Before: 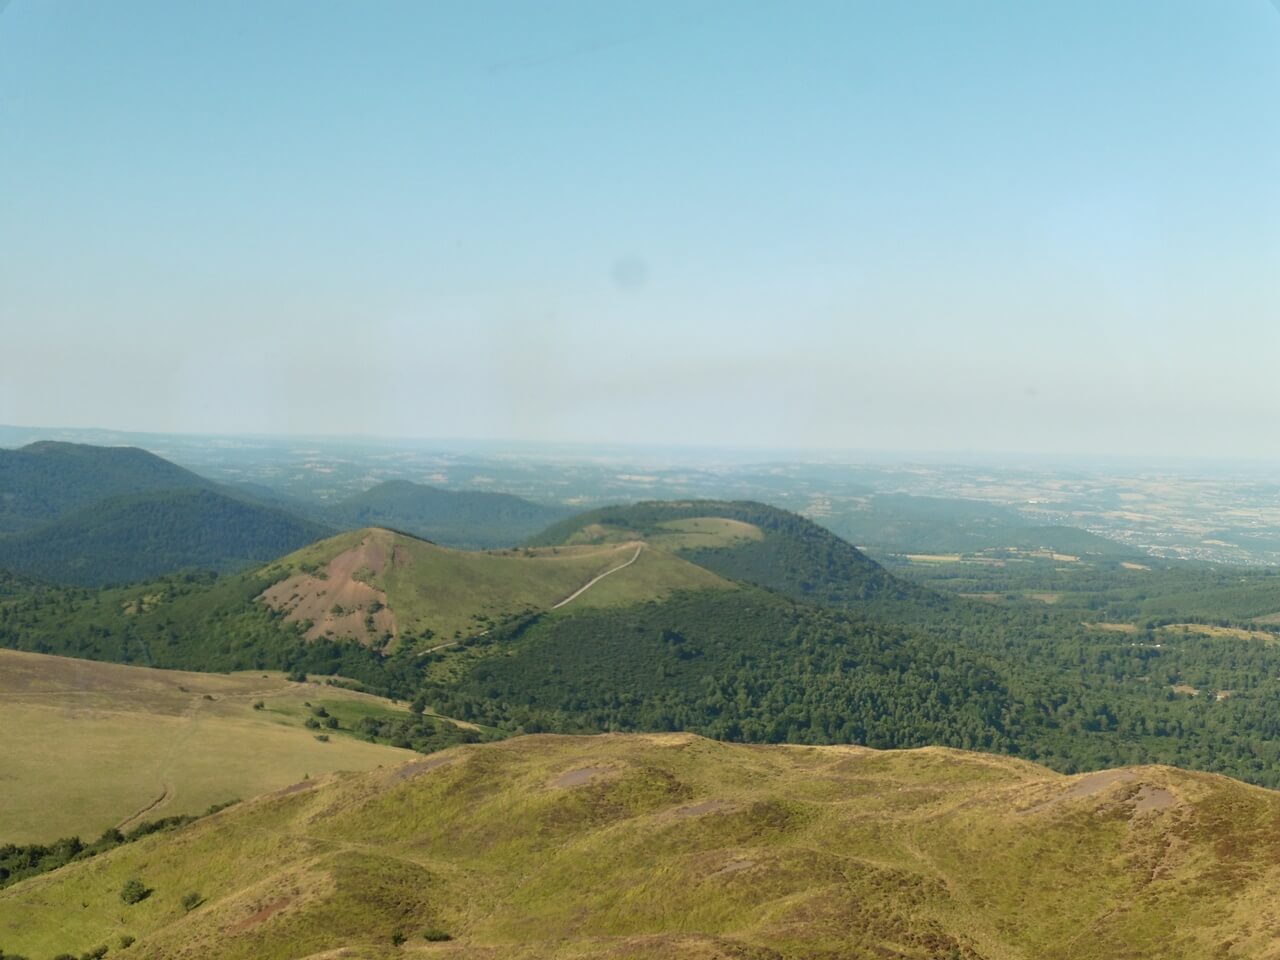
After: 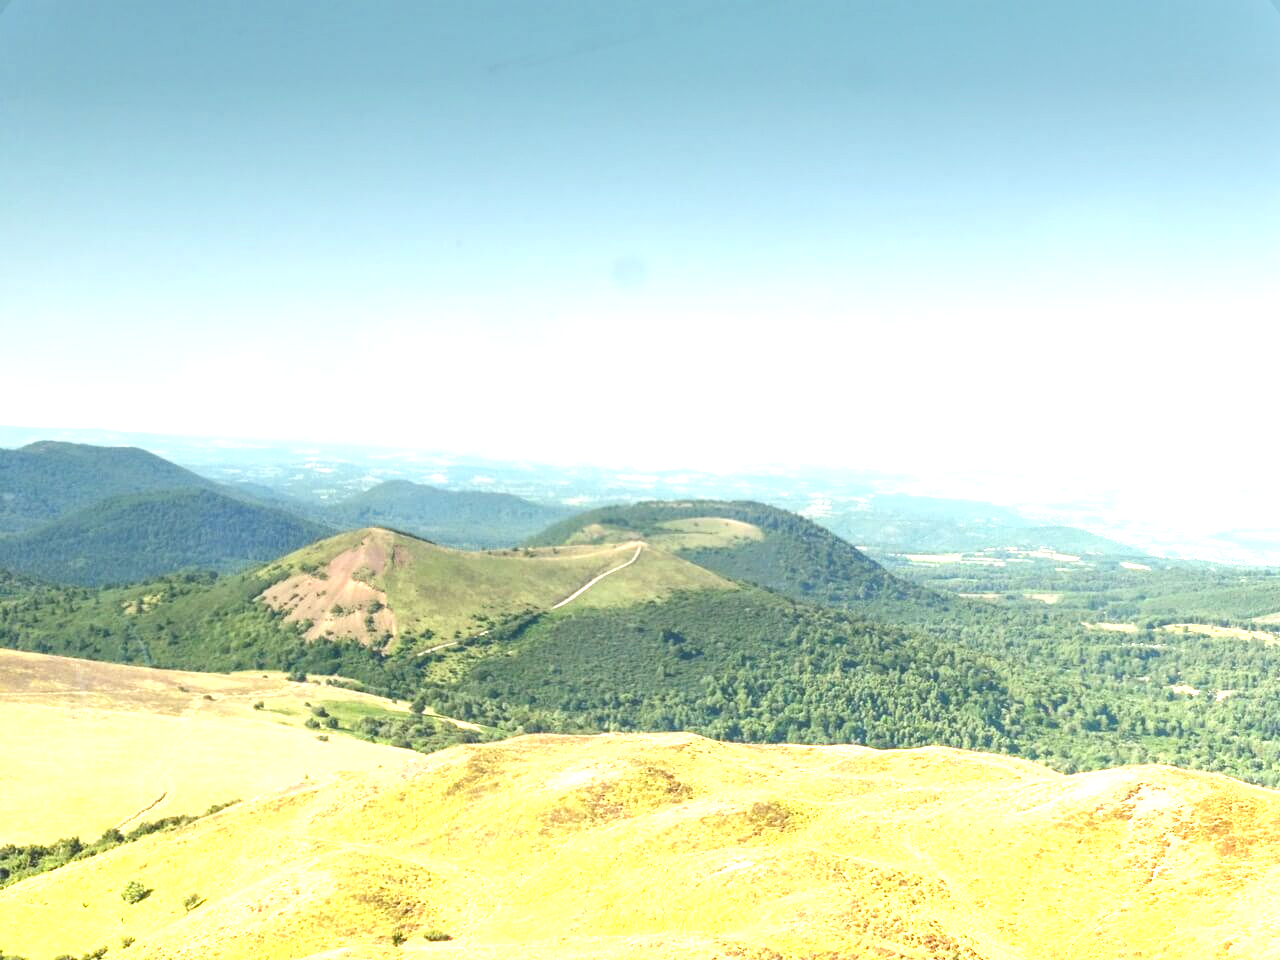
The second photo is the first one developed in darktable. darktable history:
graduated density: density -3.9 EV
local contrast: detail 130%
